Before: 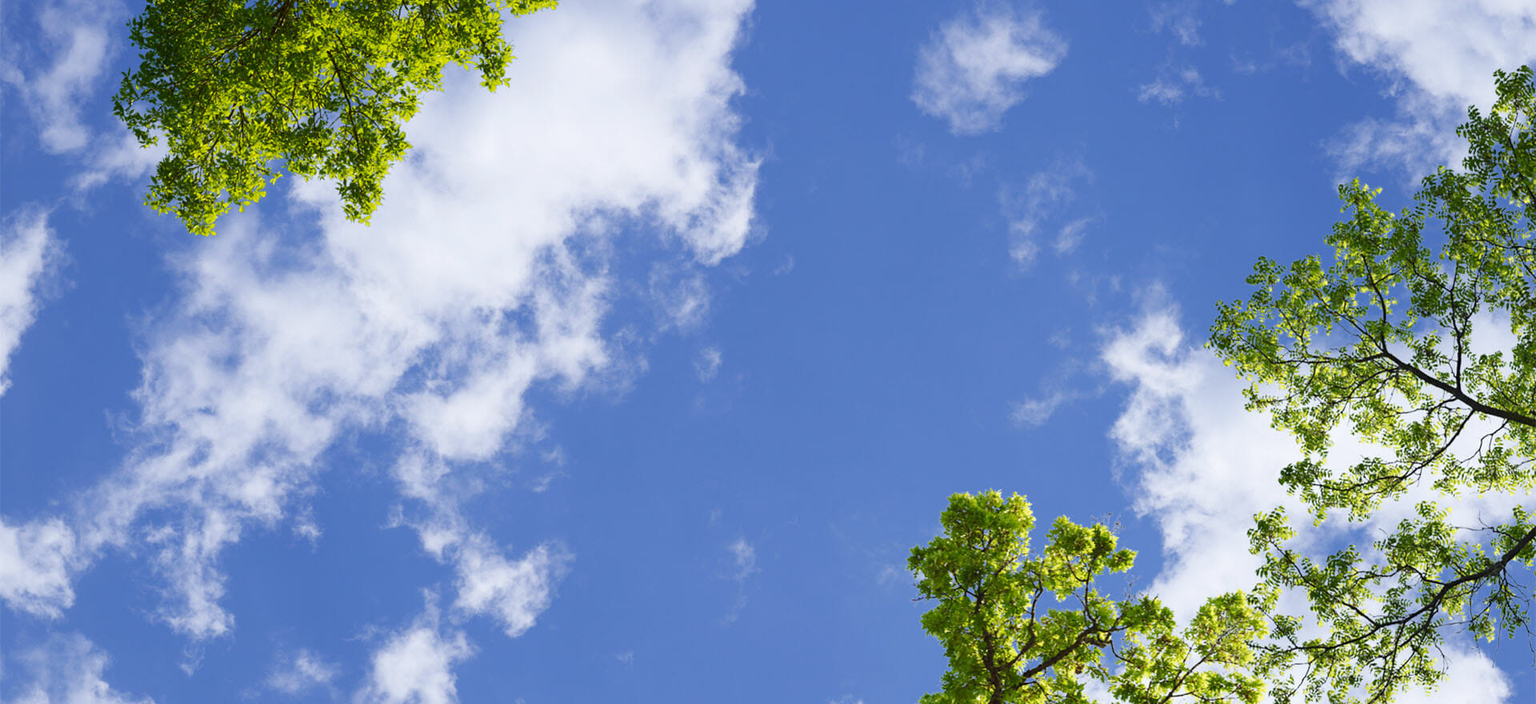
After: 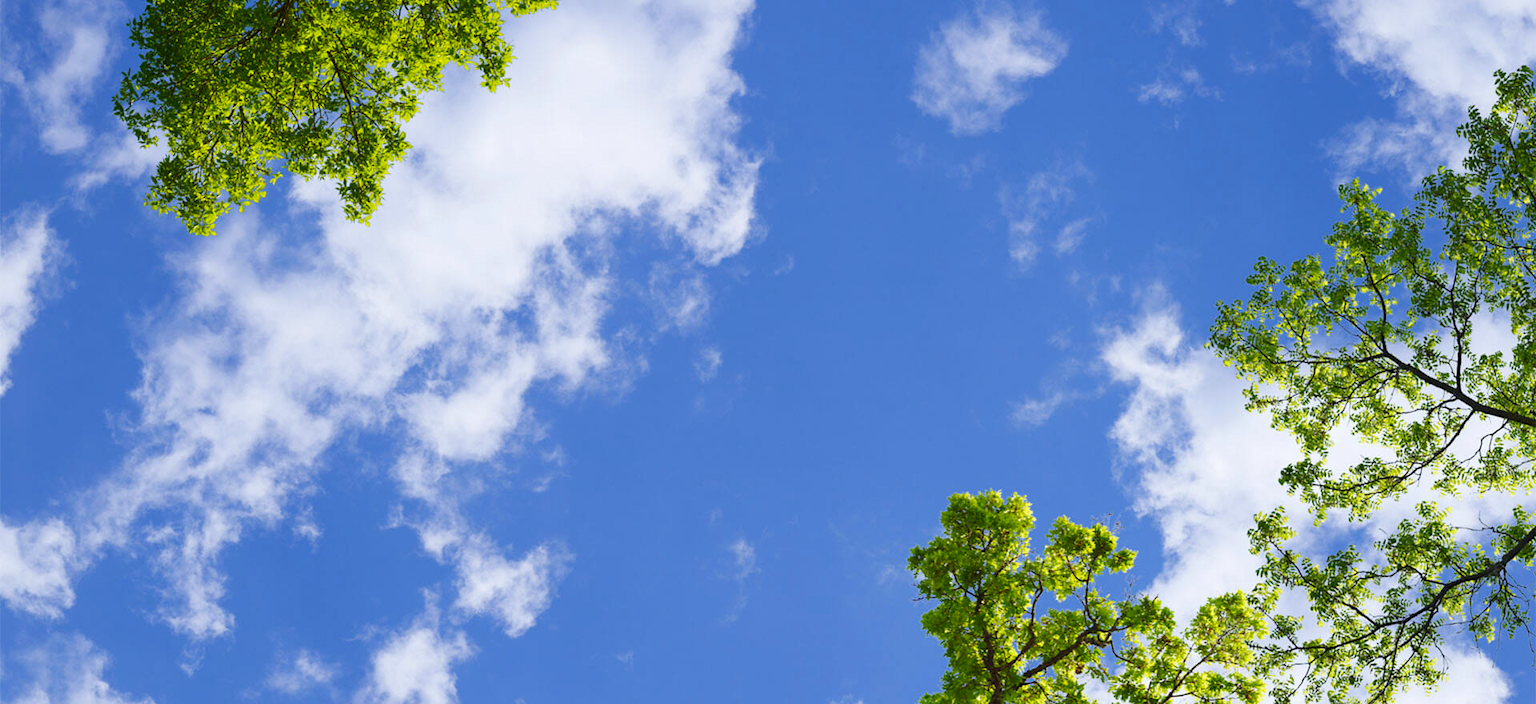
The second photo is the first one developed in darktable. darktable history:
contrast brightness saturation: contrast 0.039, saturation 0.159
